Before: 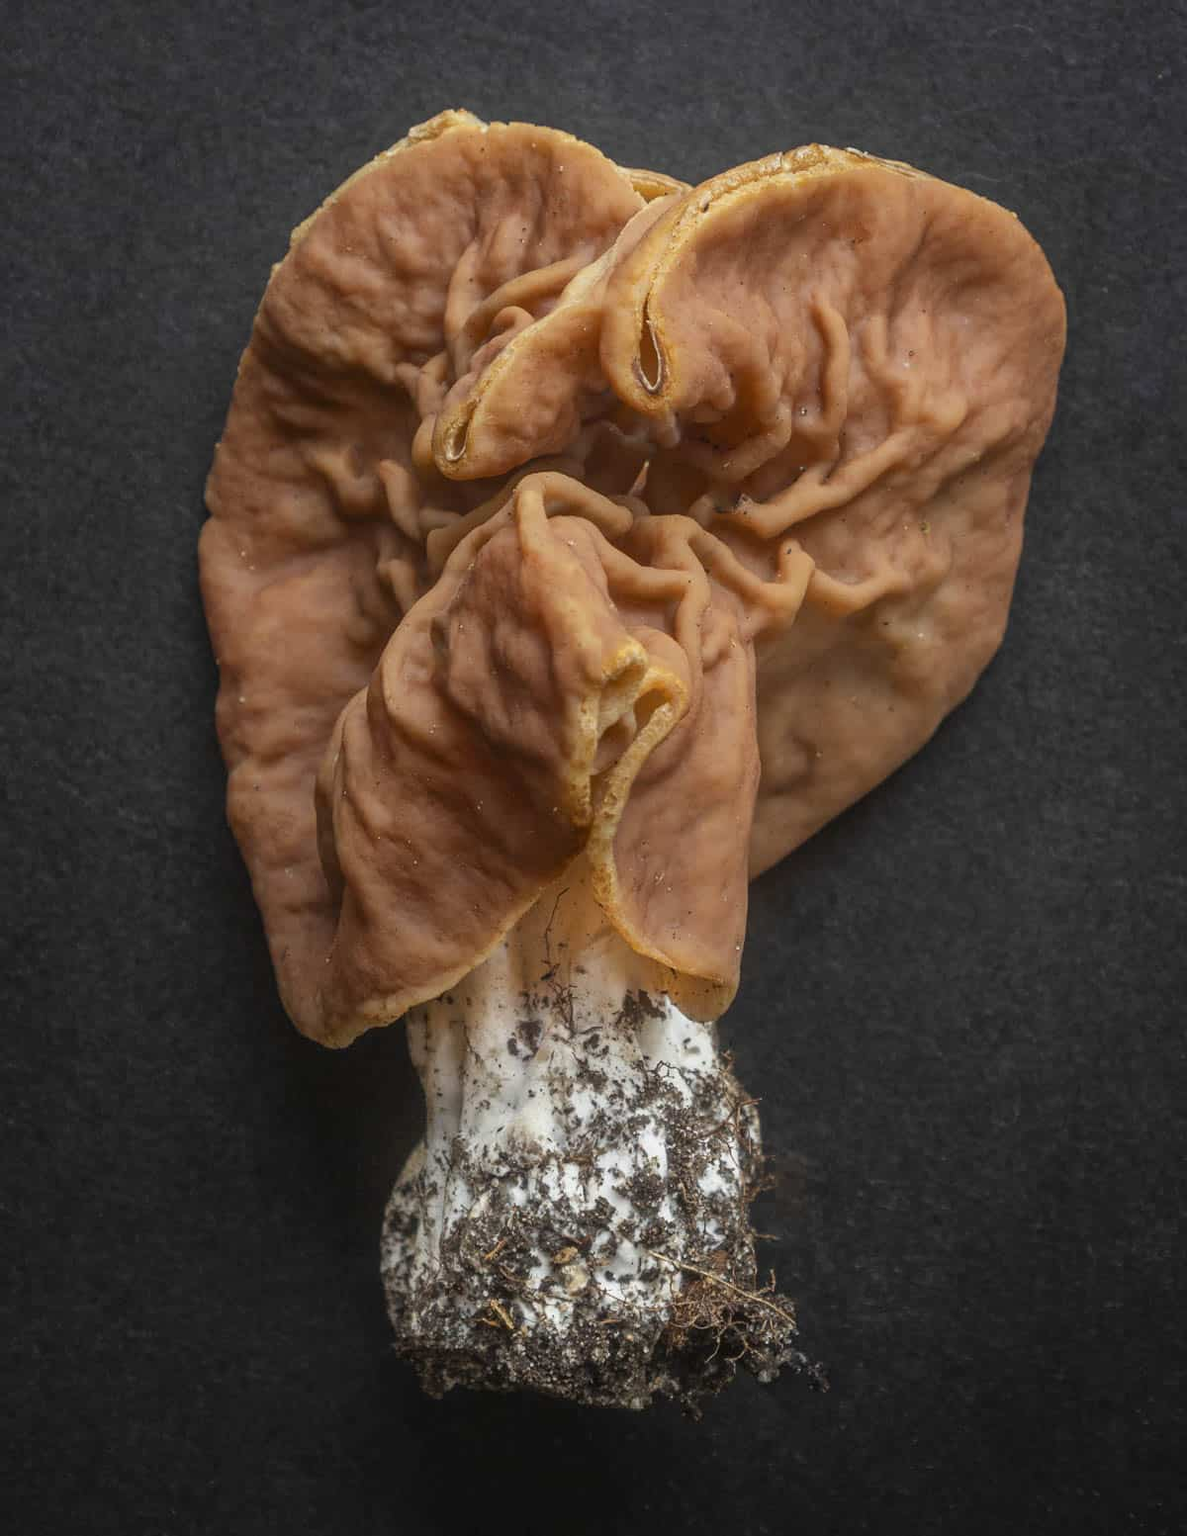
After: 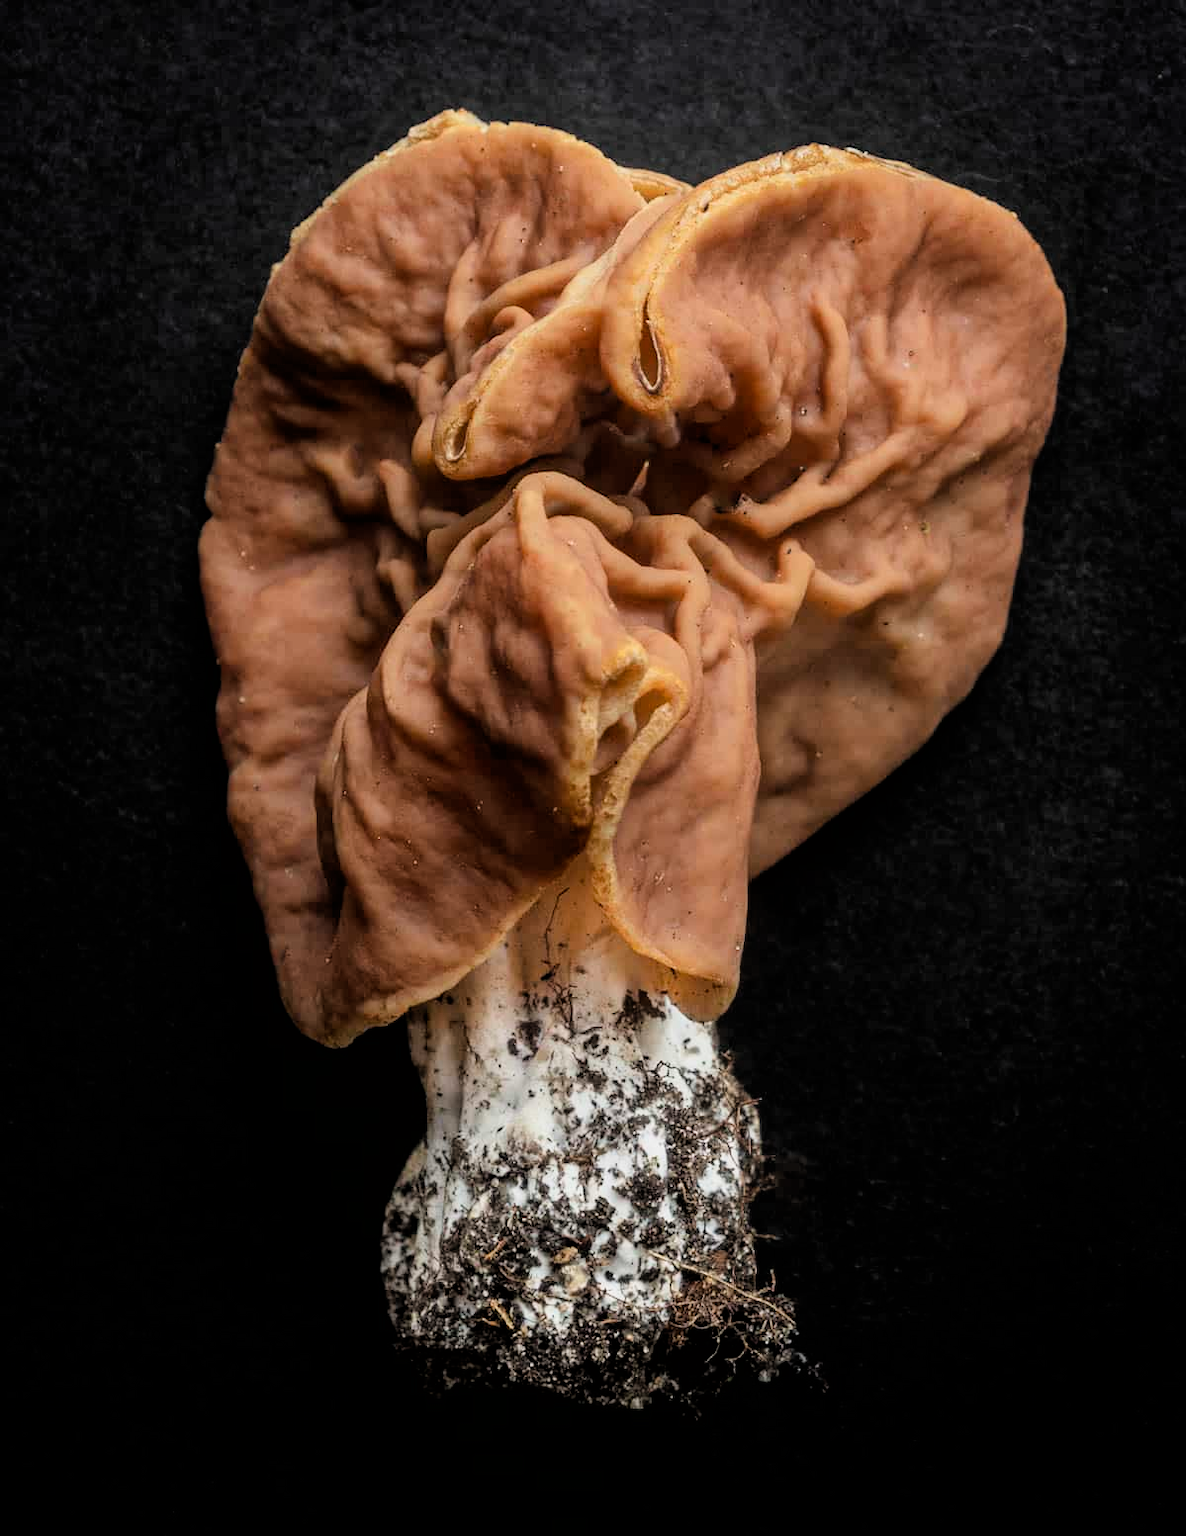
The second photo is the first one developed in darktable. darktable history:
filmic rgb: black relative exposure -4.02 EV, white relative exposure 2.99 EV, threshold 5.99 EV, hardness 2.98, contrast 1.405, enable highlight reconstruction true
